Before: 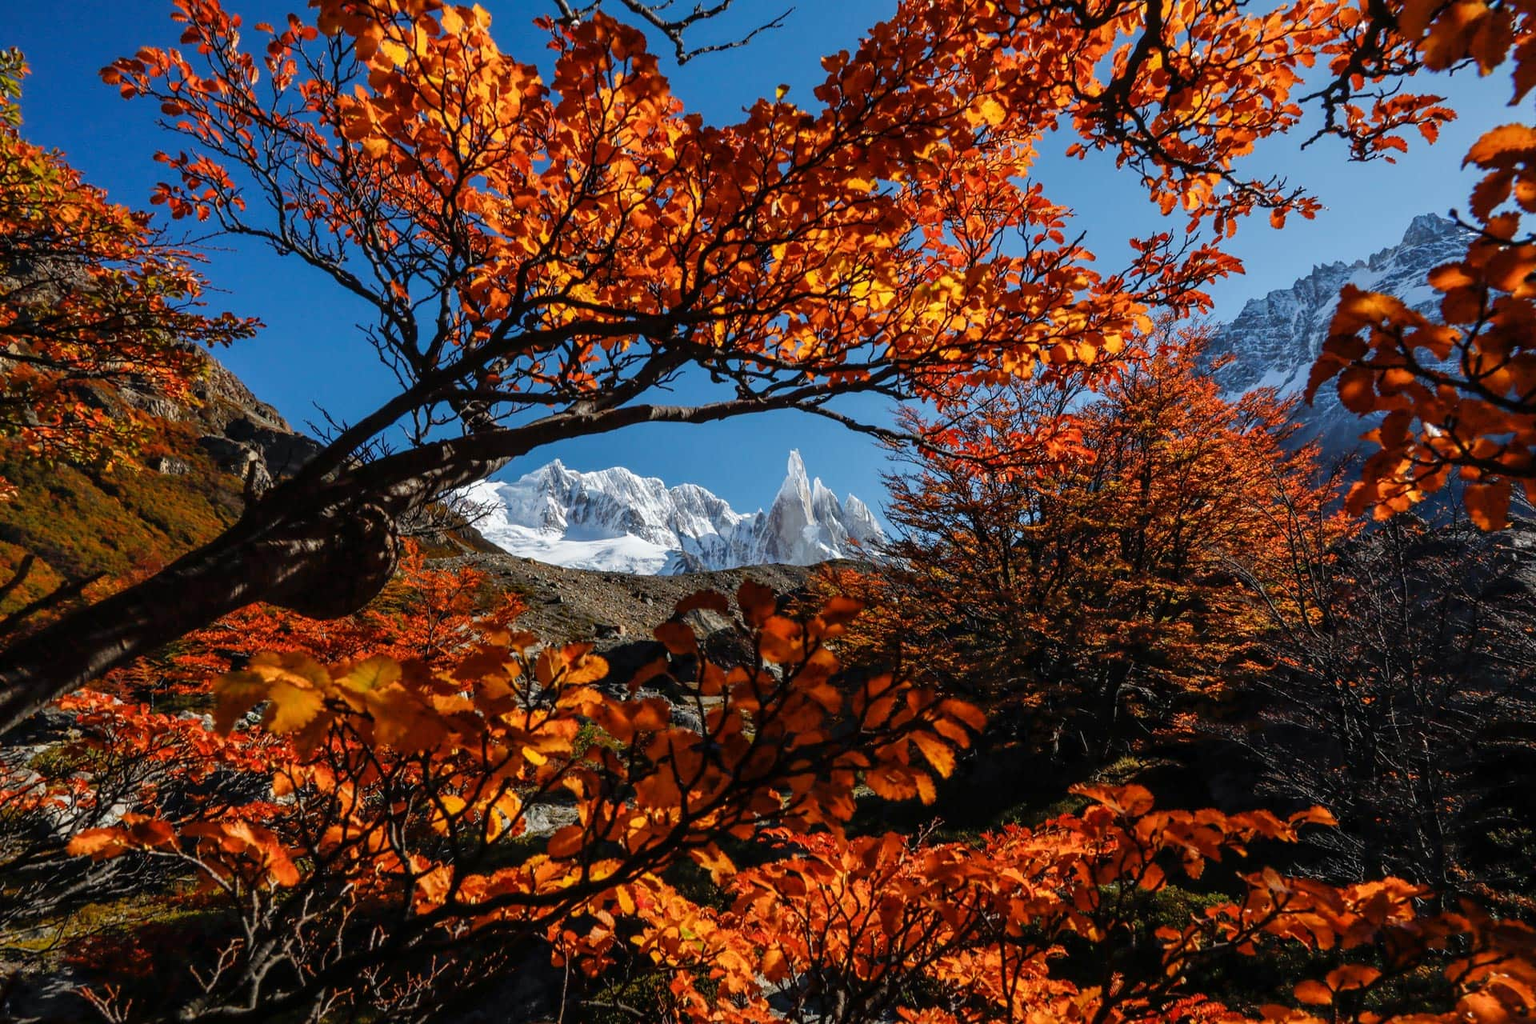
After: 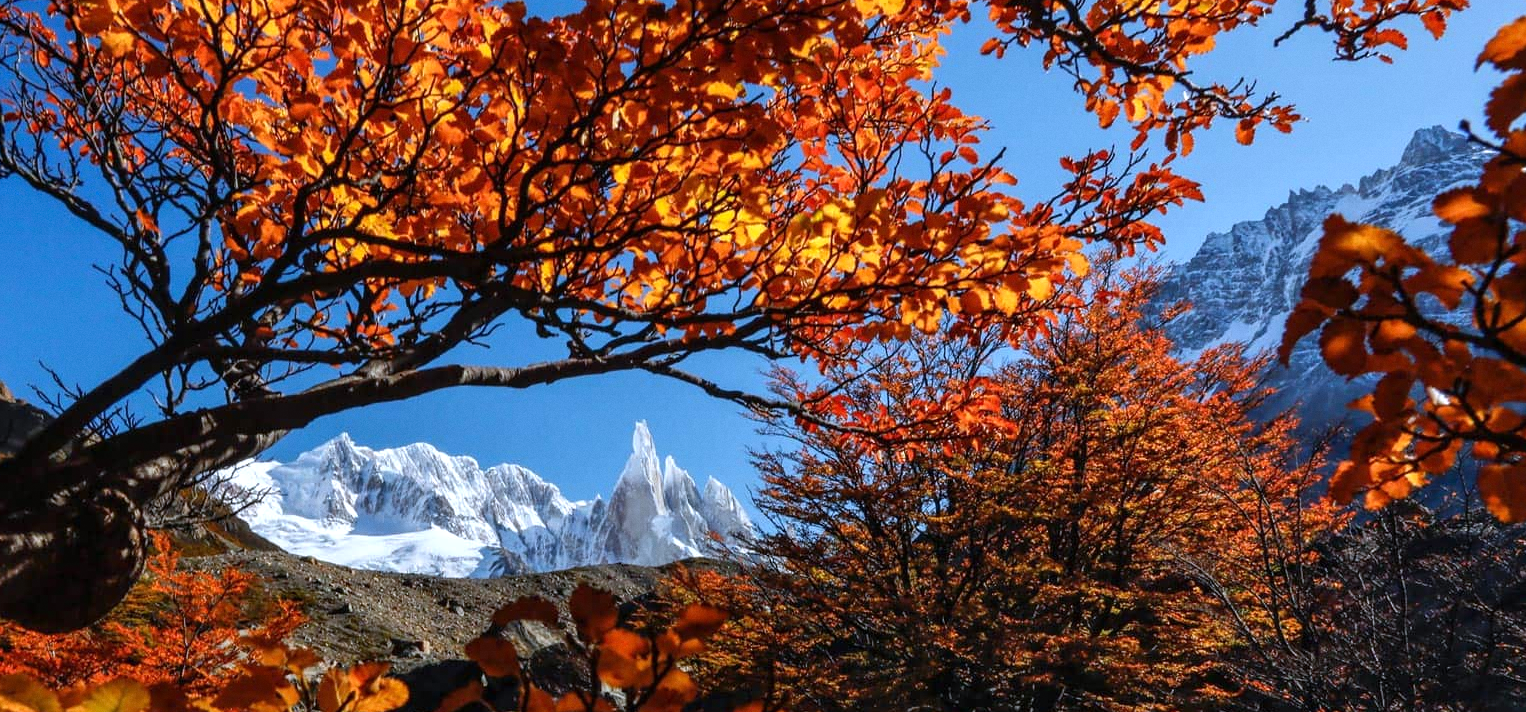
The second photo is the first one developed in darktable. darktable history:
grain: coarseness 0.09 ISO, strength 10%
crop: left 18.38%, top 11.092%, right 2.134%, bottom 33.217%
exposure: exposure 0.3 EV, compensate highlight preservation false
white balance: red 0.954, blue 1.079
